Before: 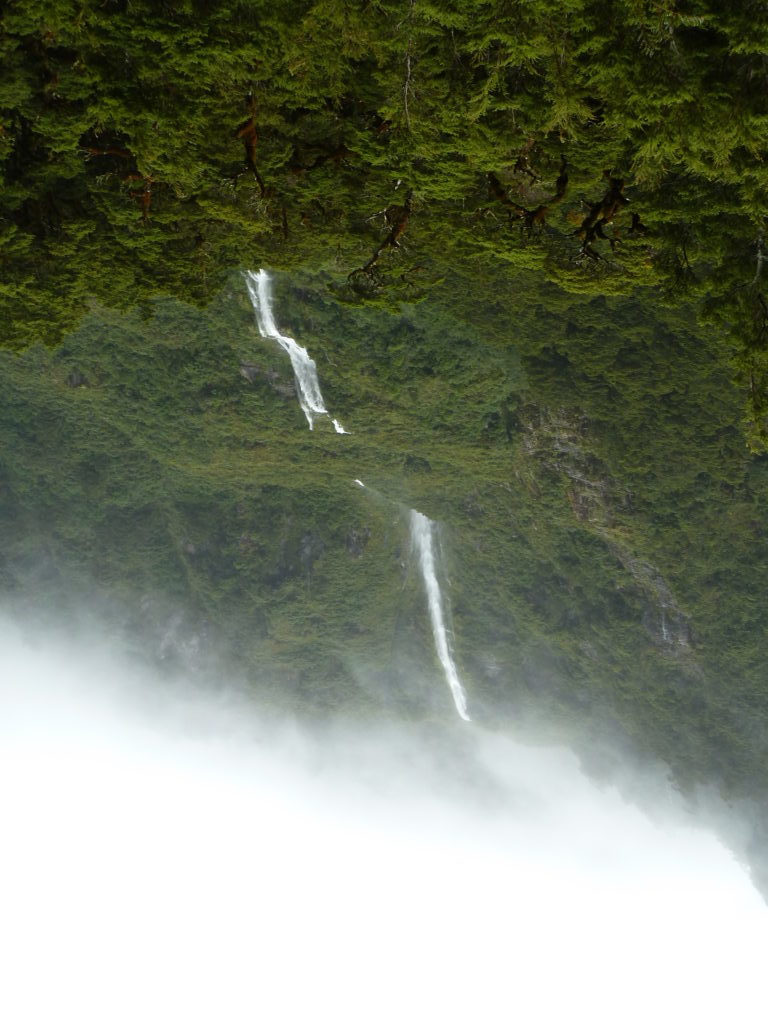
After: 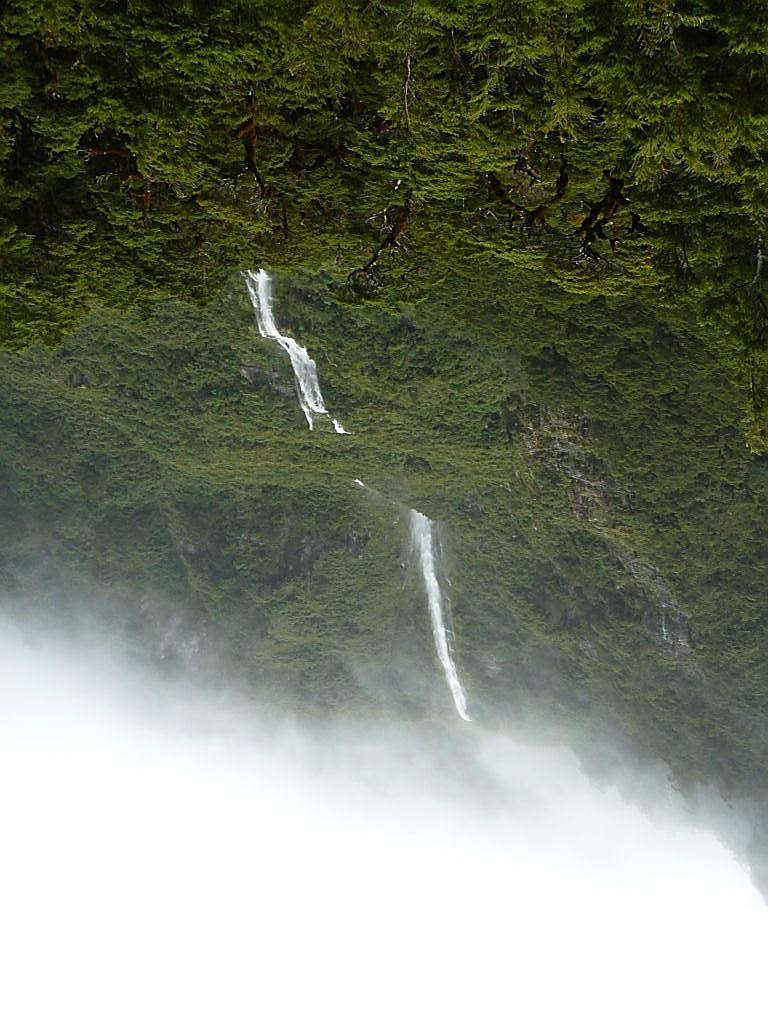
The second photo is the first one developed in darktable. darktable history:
sharpen: radius 1.421, amount 1.251, threshold 0.701
